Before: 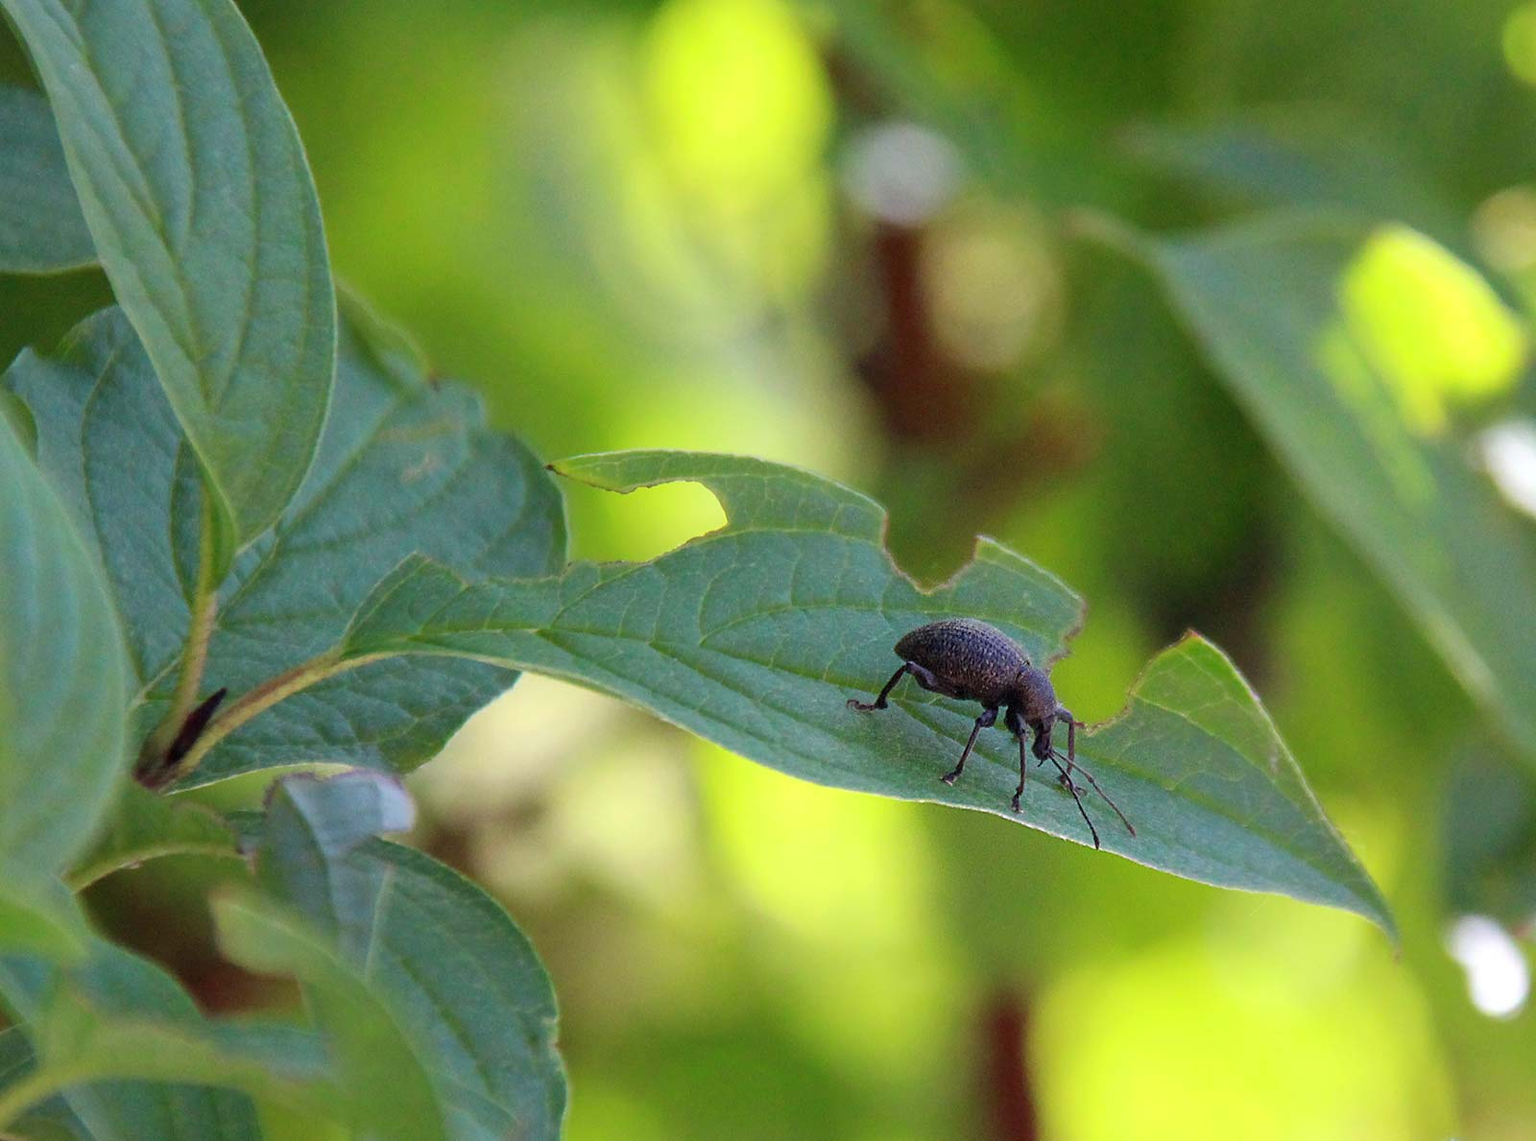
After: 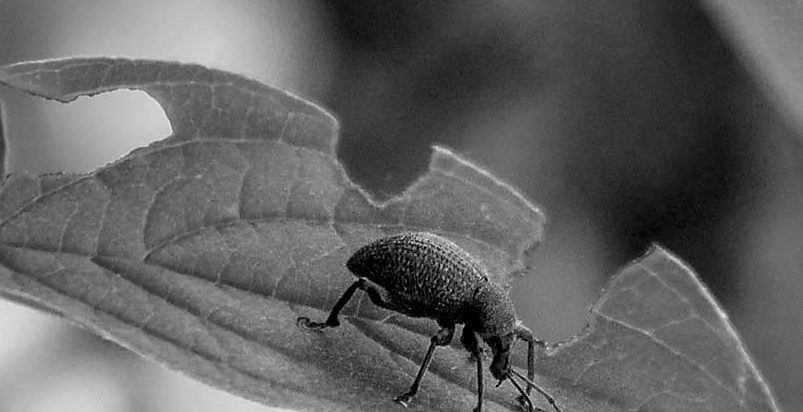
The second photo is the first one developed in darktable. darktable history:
sharpen: radius 1.458, amount 0.398, threshold 1.271
color correction: highlights a* -0.182, highlights b* -0.124
color calibration: output gray [0.246, 0.254, 0.501, 0], gray › normalize channels true, illuminant same as pipeline (D50), adaptation XYZ, x 0.346, y 0.359, gamut compression 0
crop: left 36.607%, top 34.735%, right 13.146%, bottom 30.611%
local contrast: detail 150%
